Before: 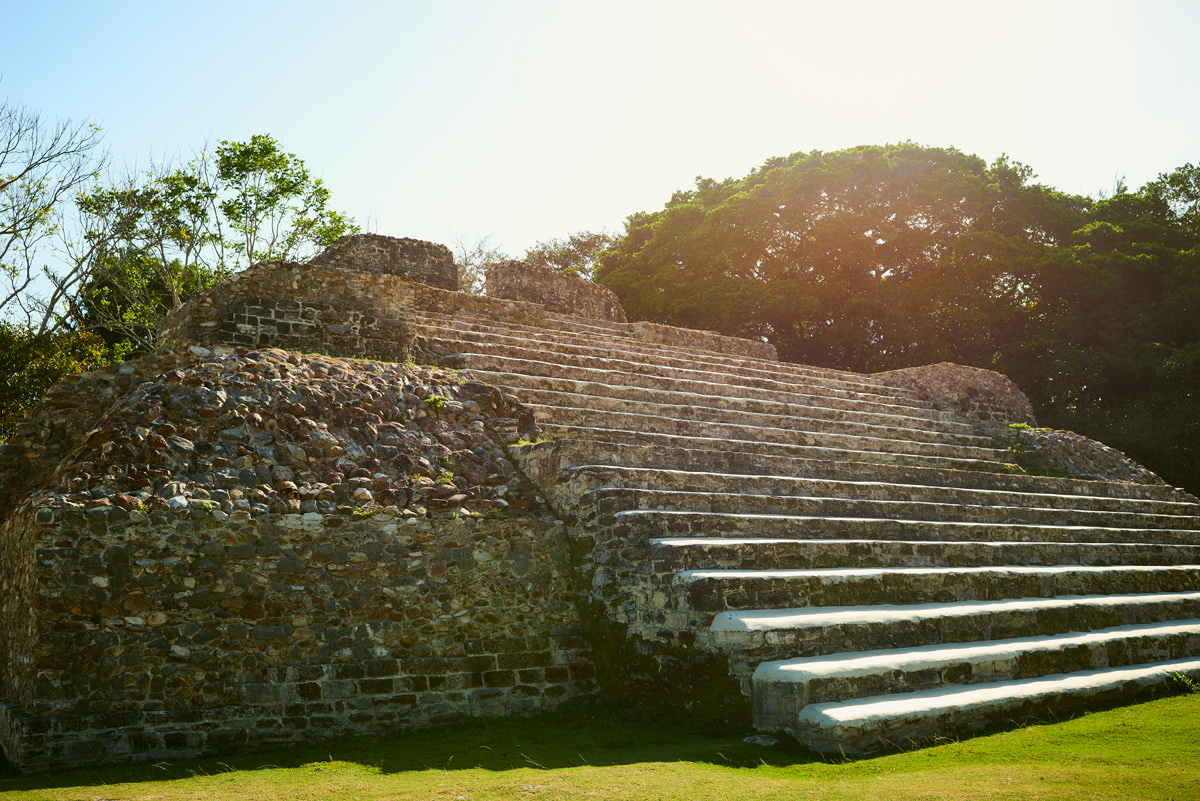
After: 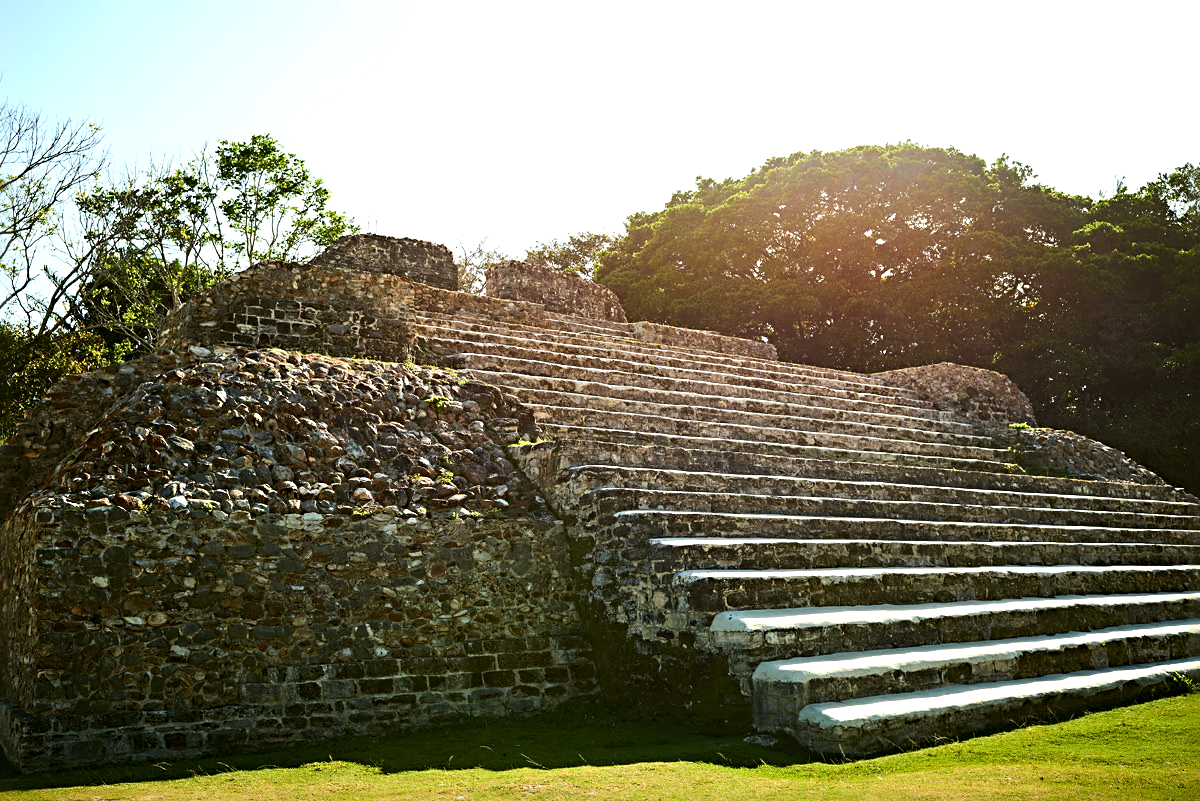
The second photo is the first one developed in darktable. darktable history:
tone equalizer: -8 EV -0.417 EV, -7 EV -0.389 EV, -6 EV -0.333 EV, -5 EV -0.222 EV, -3 EV 0.222 EV, -2 EV 0.333 EV, -1 EV 0.389 EV, +0 EV 0.417 EV, edges refinement/feathering 500, mask exposure compensation -1.57 EV, preserve details no
sharpen: radius 4.883
